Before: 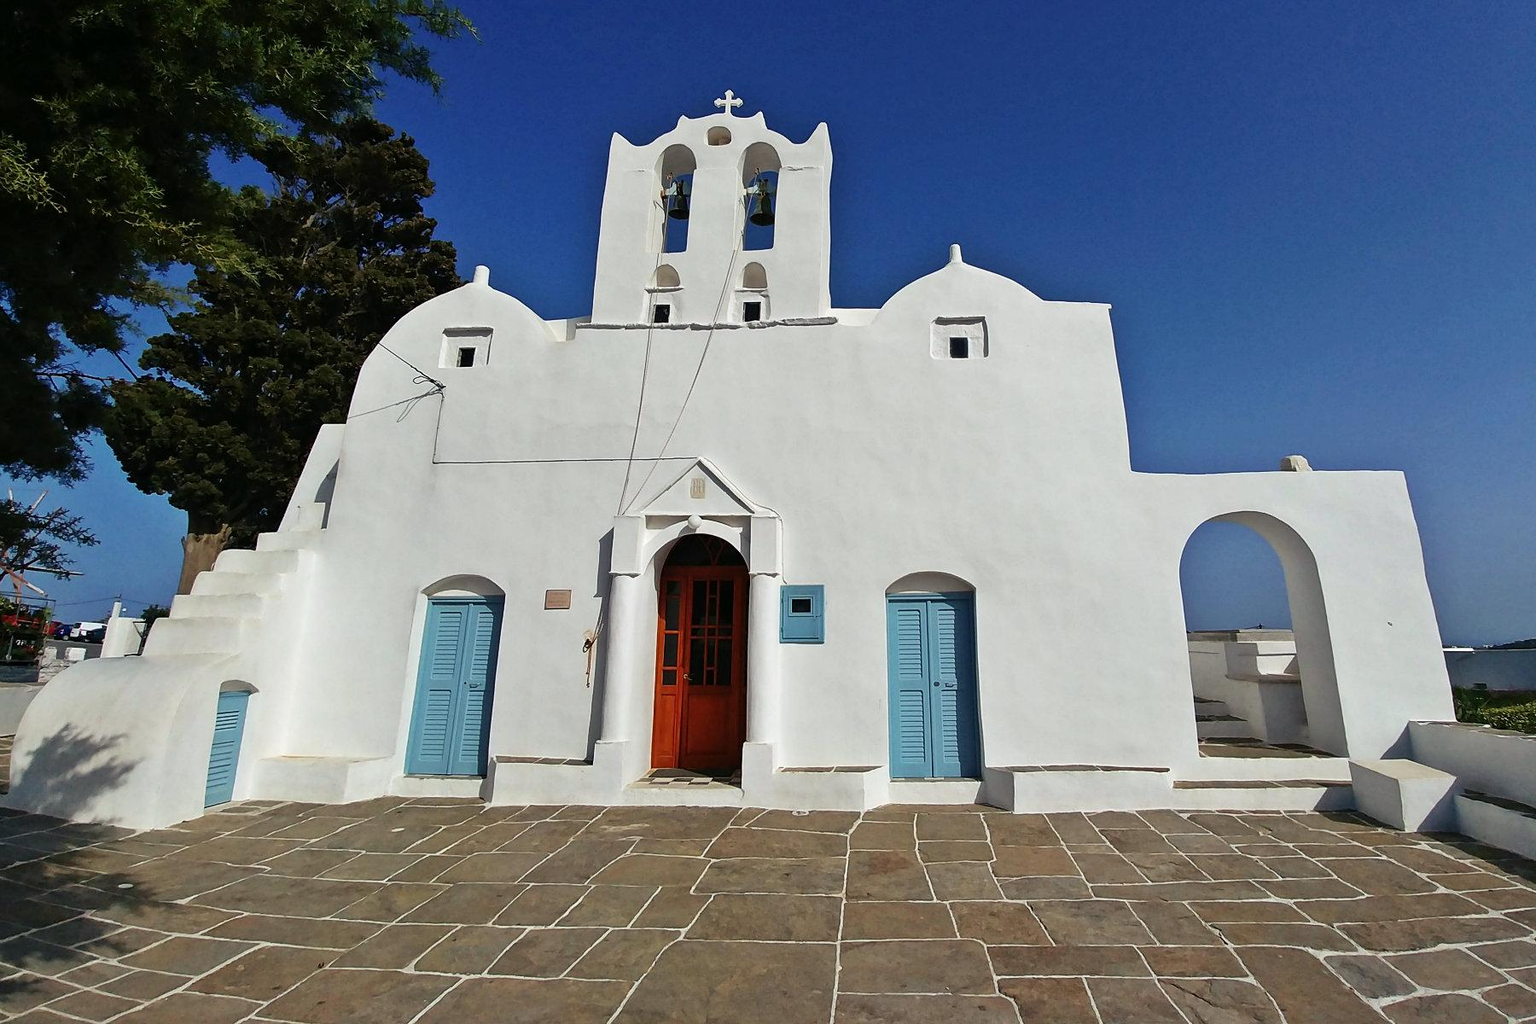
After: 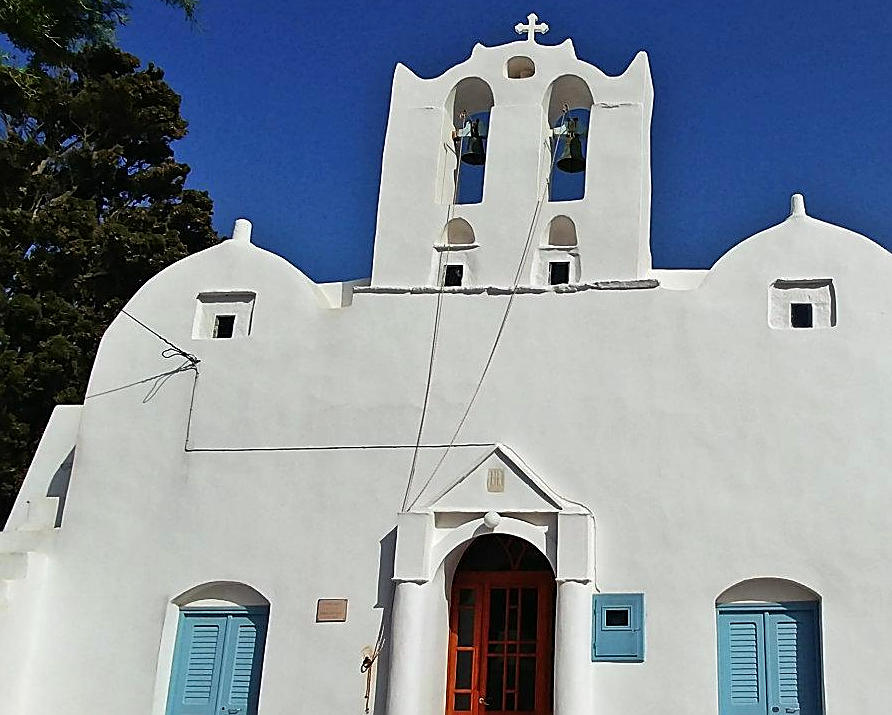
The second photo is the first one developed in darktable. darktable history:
crop: left 17.926%, top 7.684%, right 32.501%, bottom 32.657%
sharpen: on, module defaults
color zones: curves: ch0 [(0, 0.5) (0.125, 0.4) (0.25, 0.5) (0.375, 0.4) (0.5, 0.4) (0.625, 0.35) (0.75, 0.35) (0.875, 0.5)]; ch1 [(0, 0.35) (0.125, 0.45) (0.25, 0.35) (0.375, 0.35) (0.5, 0.35) (0.625, 0.35) (0.75, 0.45) (0.875, 0.35)]; ch2 [(0, 0.6) (0.125, 0.5) (0.25, 0.5) (0.375, 0.6) (0.5, 0.6) (0.625, 0.5) (0.75, 0.5) (0.875, 0.5)], mix -122.09%
